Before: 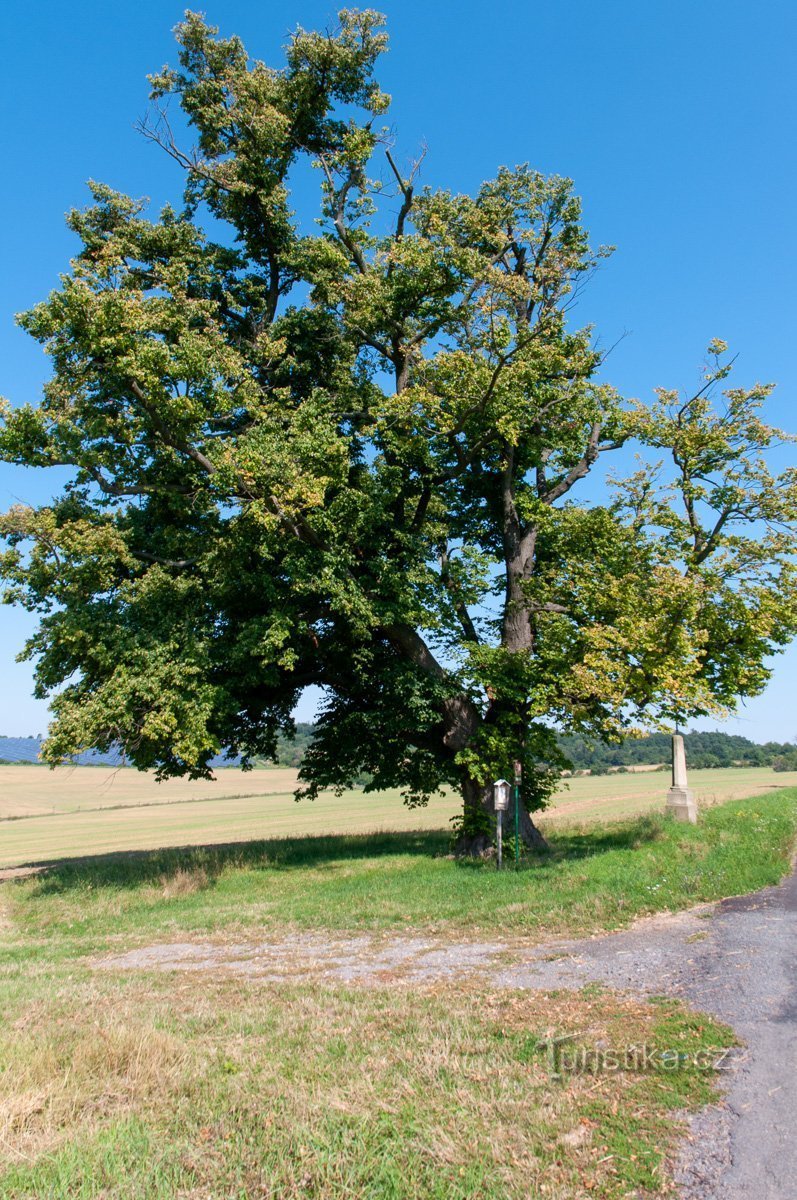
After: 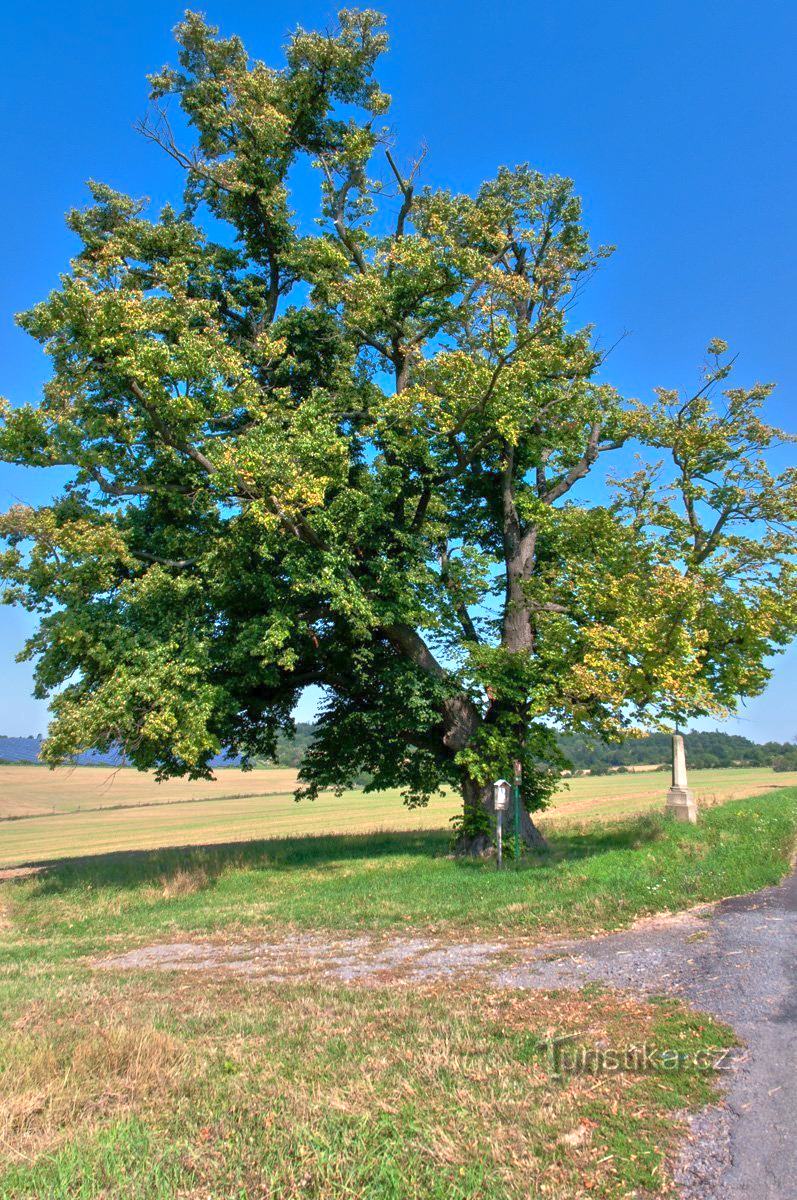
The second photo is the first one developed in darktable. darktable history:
tone equalizer: -8 EV 2 EV, -7 EV 2 EV, -6 EV 2 EV, -5 EV 2 EV, -4 EV 2 EV, -3 EV 1.5 EV, -2 EV 1 EV, -1 EV 0.5 EV
base curve: curves: ch0 [(0, 0) (0.595, 0.418) (1, 1)], preserve colors none
